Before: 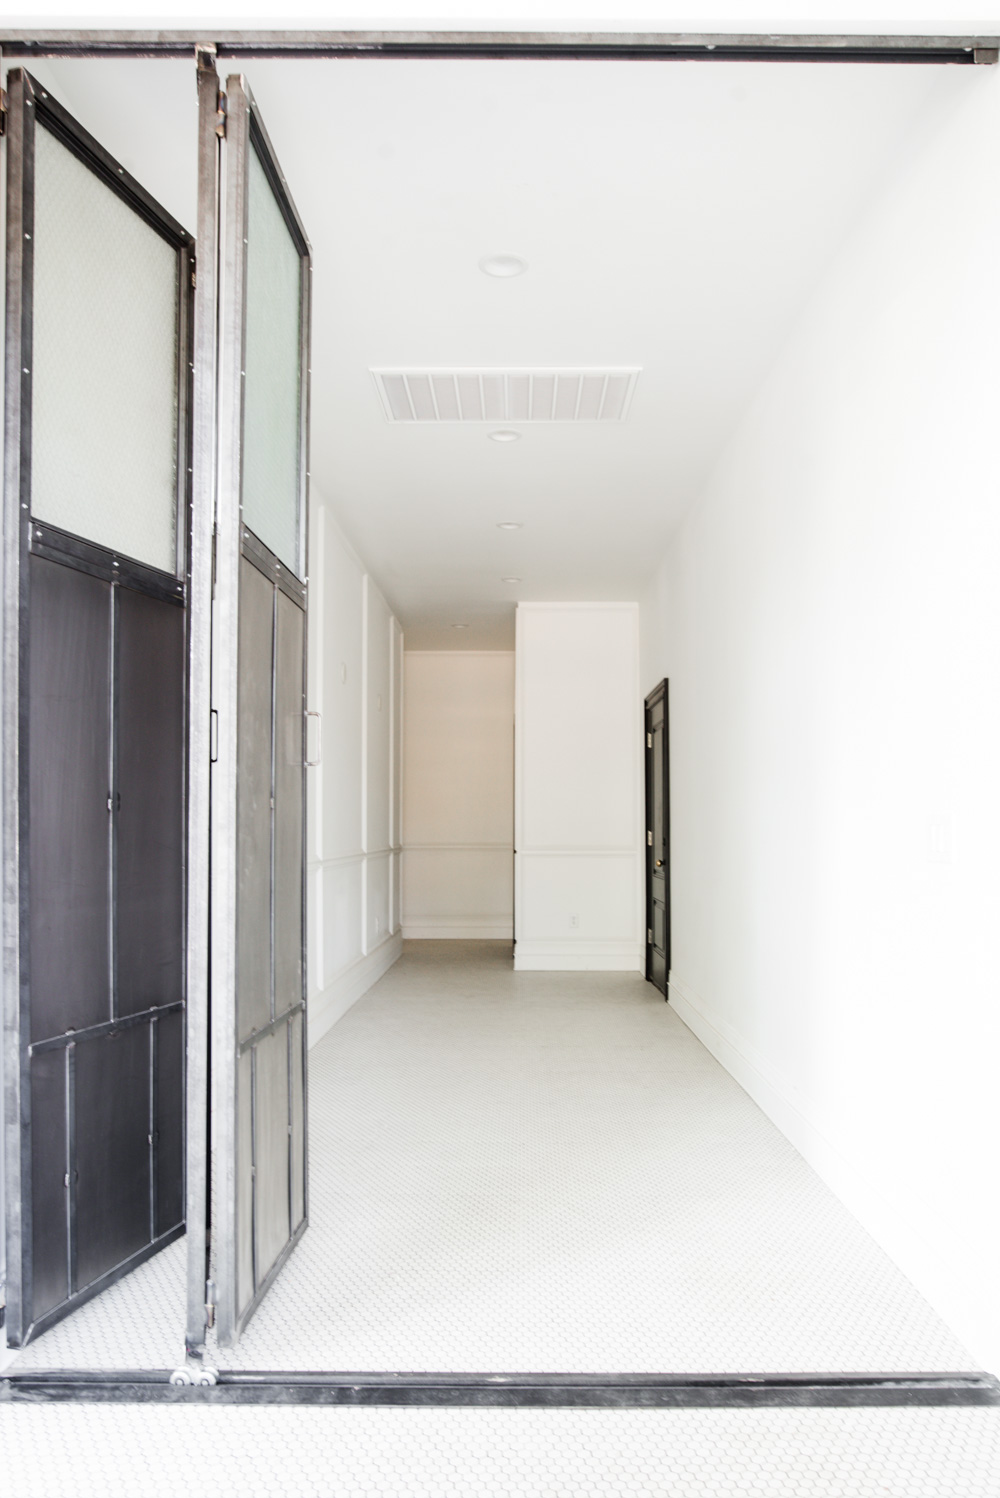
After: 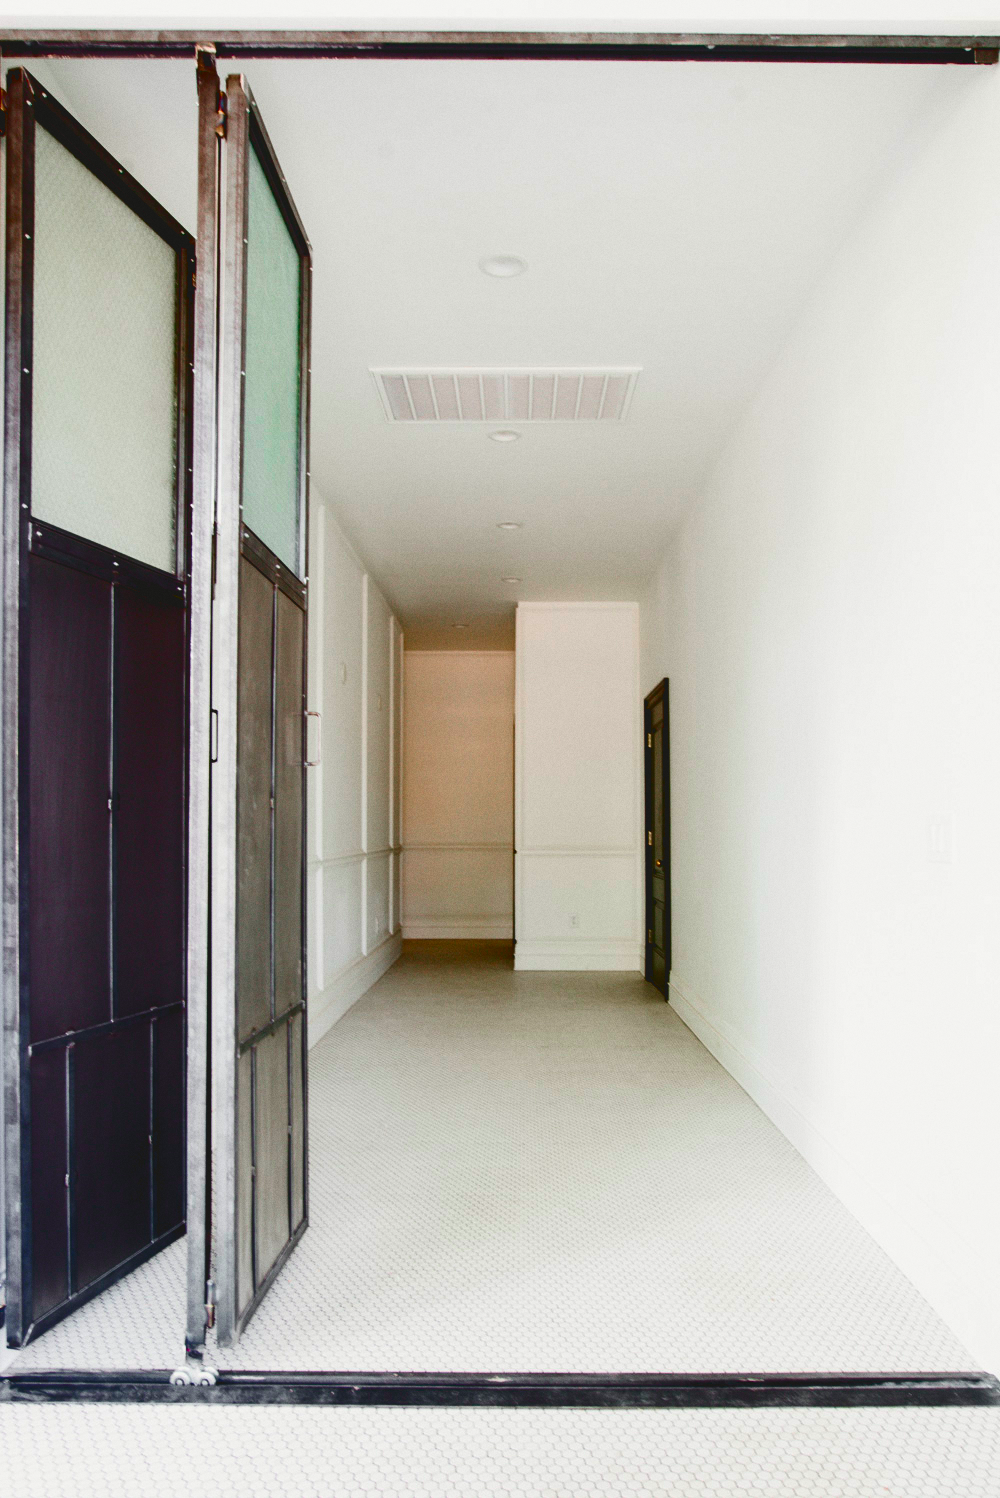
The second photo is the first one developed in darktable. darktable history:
tone curve: curves: ch0 [(0, 0.087) (0.175, 0.178) (0.466, 0.498) (0.715, 0.764) (1, 0.961)]; ch1 [(0, 0) (0.437, 0.398) (0.476, 0.466) (0.505, 0.505) (0.534, 0.544) (0.612, 0.605) (0.641, 0.643) (1, 1)]; ch2 [(0, 0) (0.359, 0.379) (0.427, 0.453) (0.489, 0.495) (0.531, 0.534) (0.579, 0.579) (1, 1)], color space Lab, independent channels, preserve colors none
contrast brightness saturation: brightness -1, saturation 1
rgb levels: levels [[0.027, 0.429, 0.996], [0, 0.5, 1], [0, 0.5, 1]]
grain: coarseness 0.09 ISO, strength 16.61%
